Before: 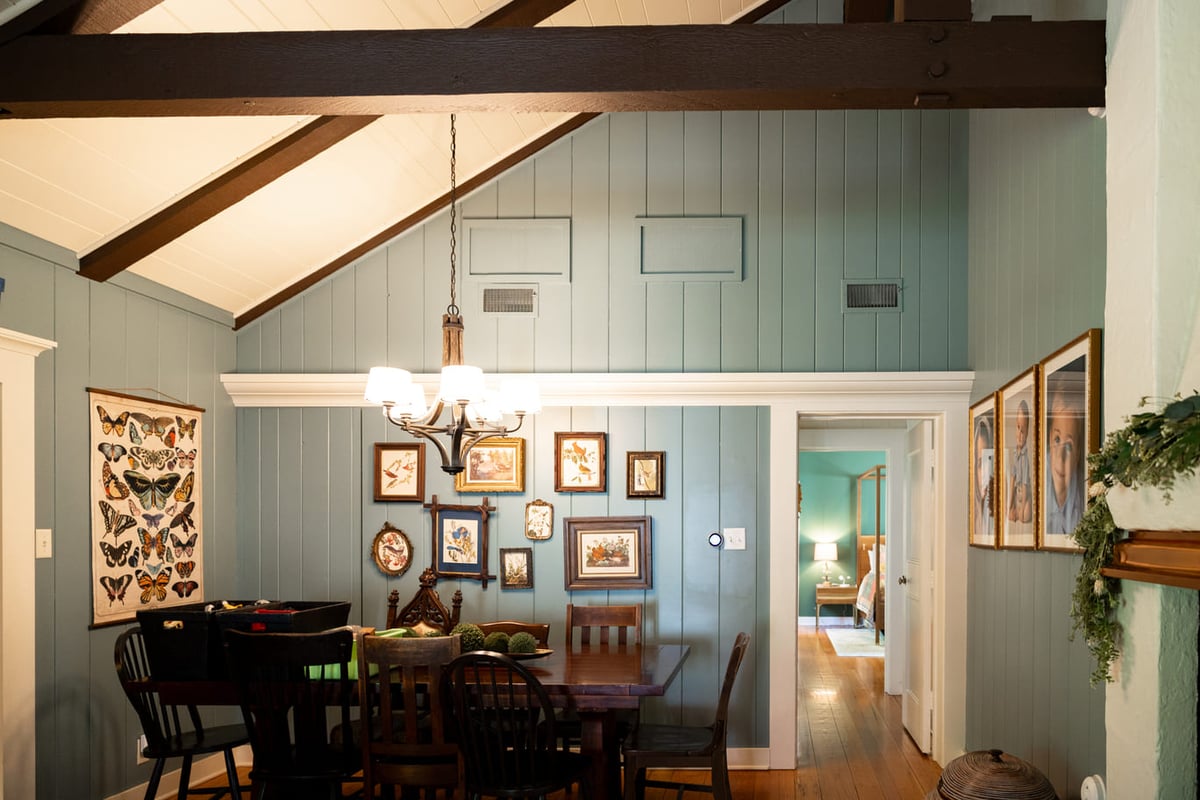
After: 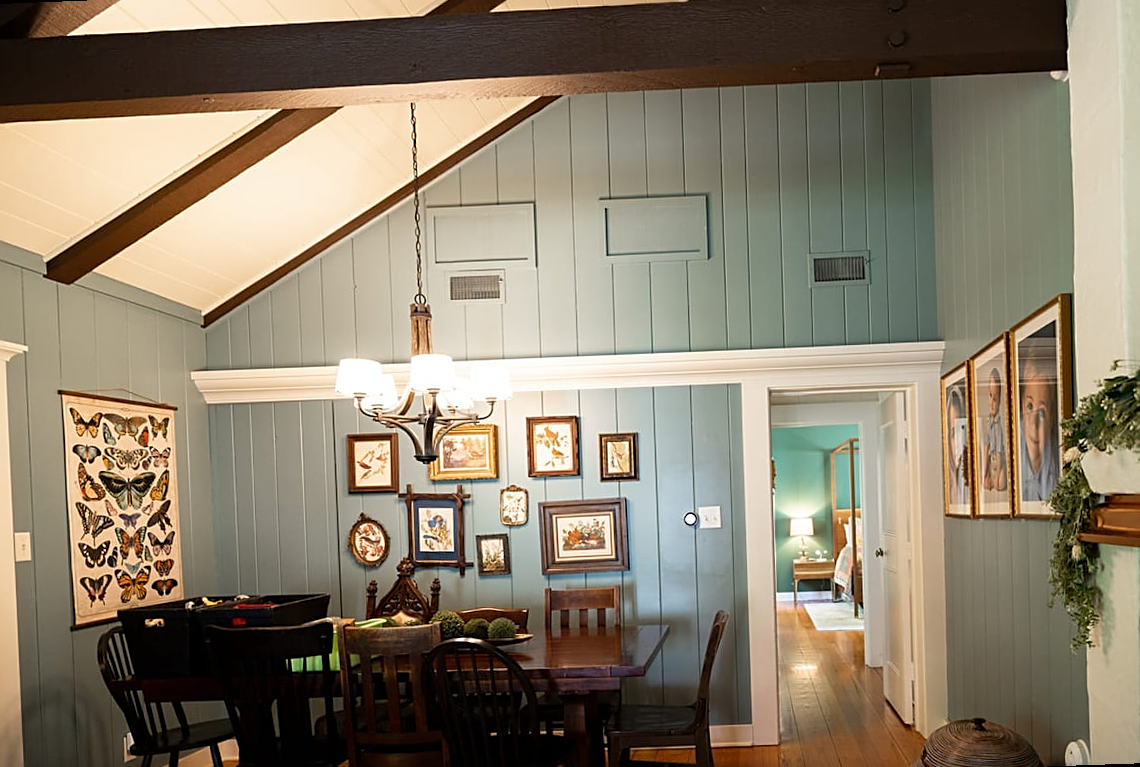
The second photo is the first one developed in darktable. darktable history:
rotate and perspective: rotation -2.12°, lens shift (vertical) 0.009, lens shift (horizontal) -0.008, automatic cropping original format, crop left 0.036, crop right 0.964, crop top 0.05, crop bottom 0.959
sharpen: on, module defaults
